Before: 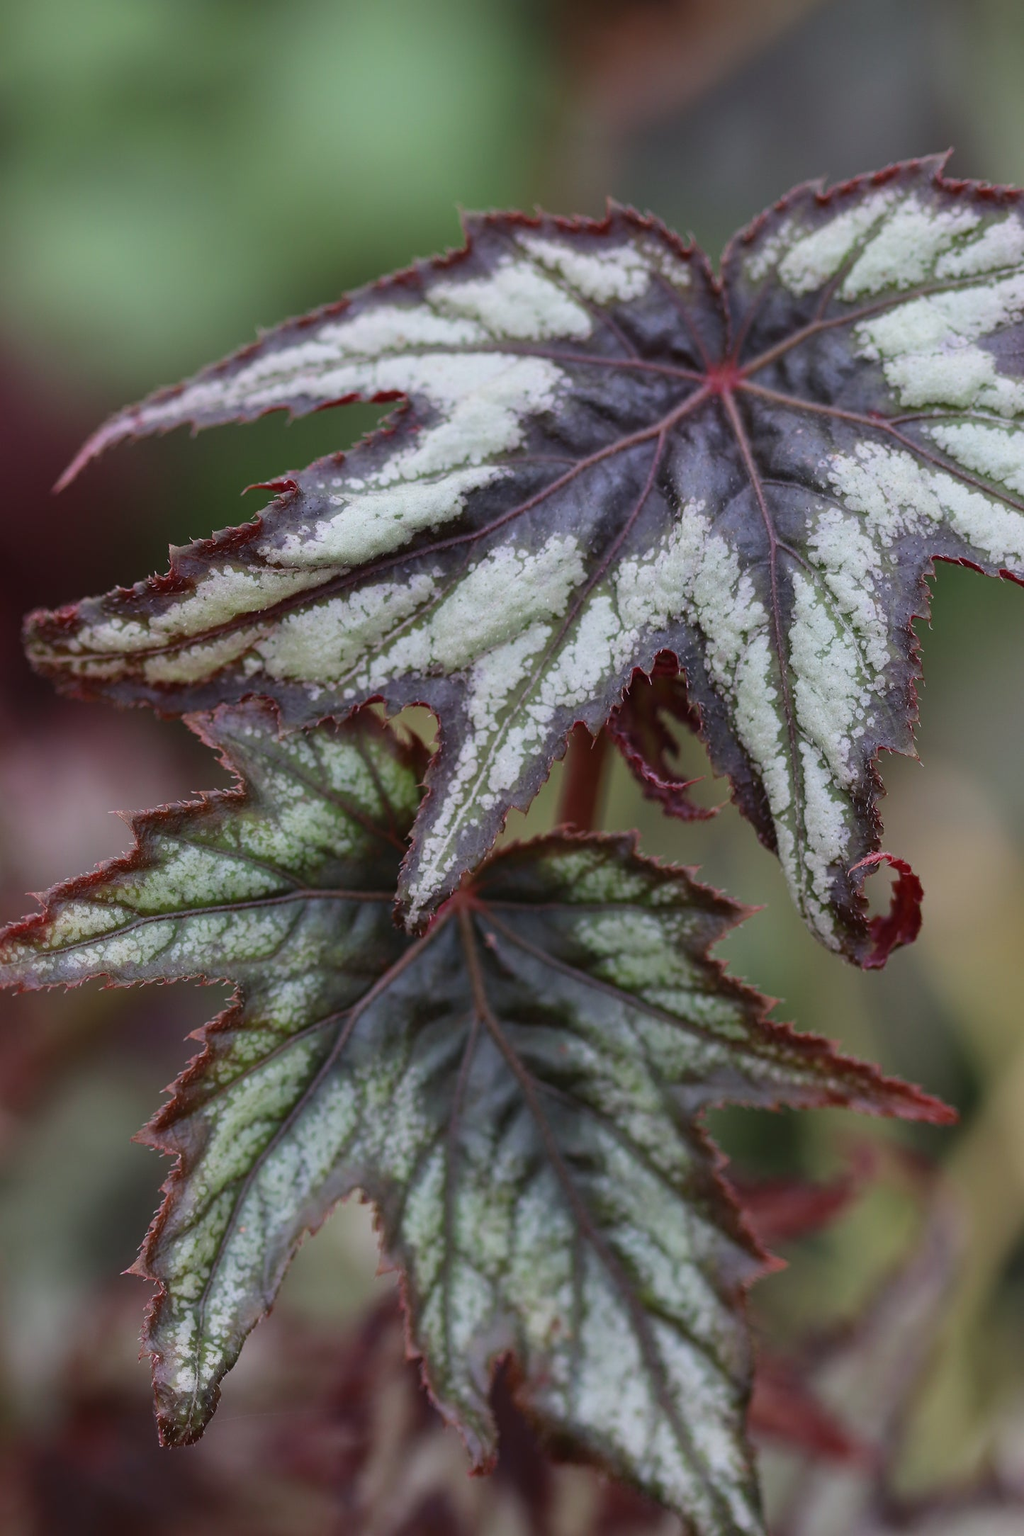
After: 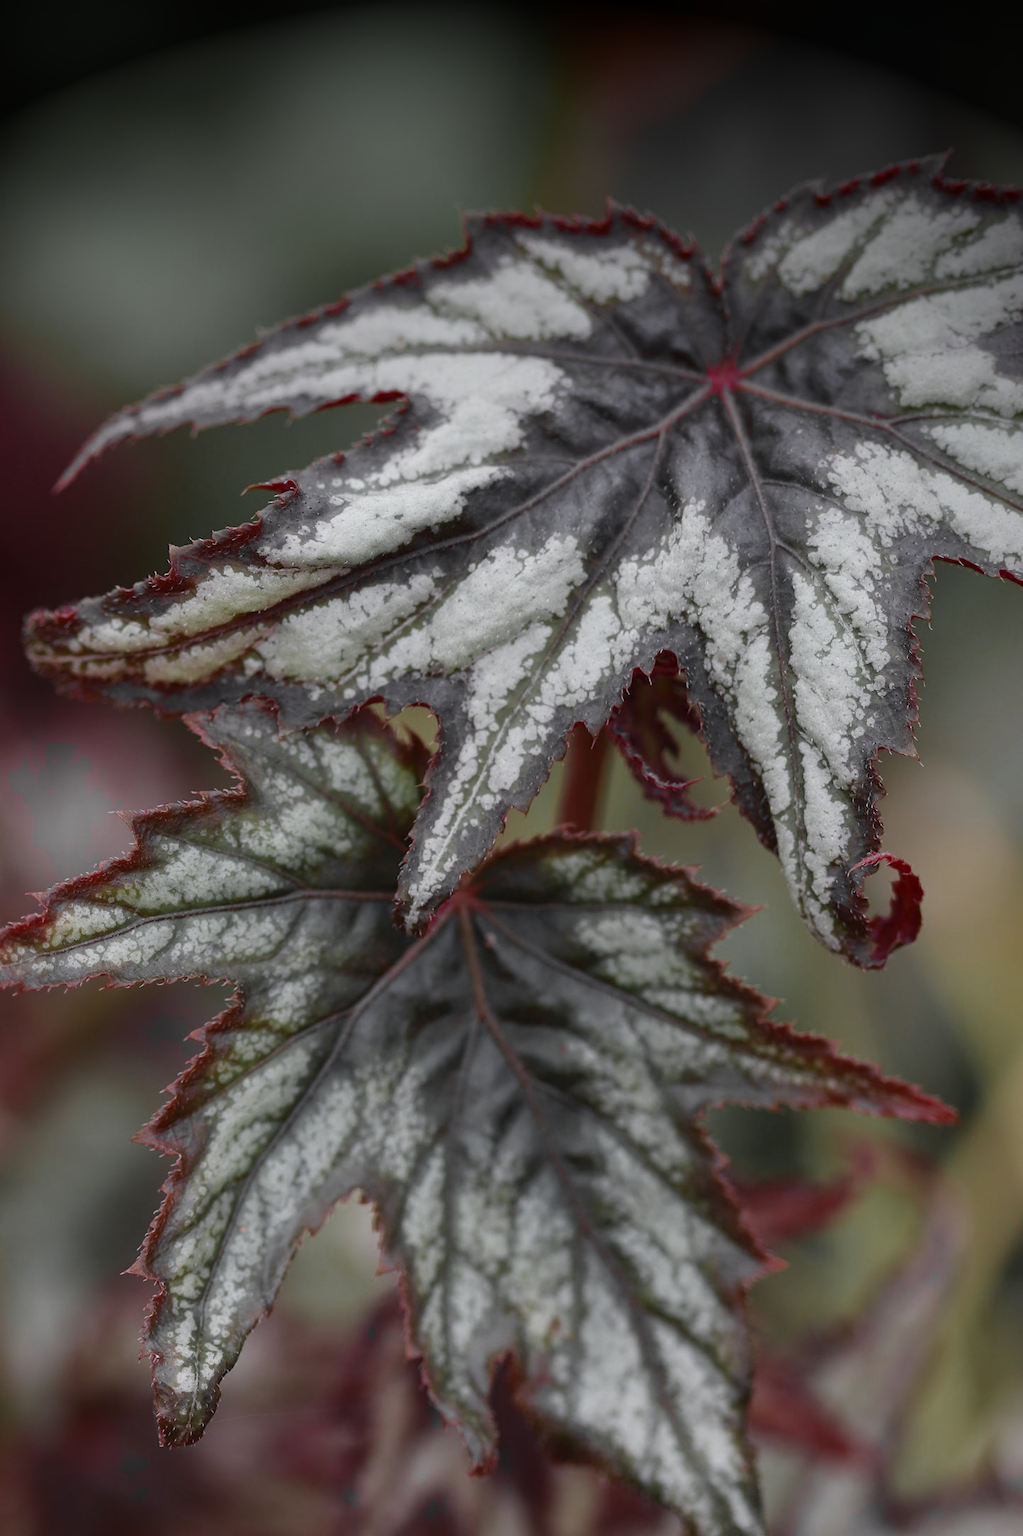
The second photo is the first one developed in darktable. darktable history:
color zones: curves: ch0 [(0.004, 0.388) (0.125, 0.392) (0.25, 0.404) (0.375, 0.5) (0.5, 0.5) (0.625, 0.5) (0.75, 0.5) (0.875, 0.5)]; ch1 [(0, 0.5) (0.125, 0.5) (0.25, 0.5) (0.375, 0.124) (0.524, 0.124) (0.645, 0.128) (0.789, 0.132) (0.914, 0.096) (0.998, 0.068)]
vignetting: fall-off radius 60.63%, brightness -0.986, saturation 0.491, center (-0.025, 0.397), unbound false
